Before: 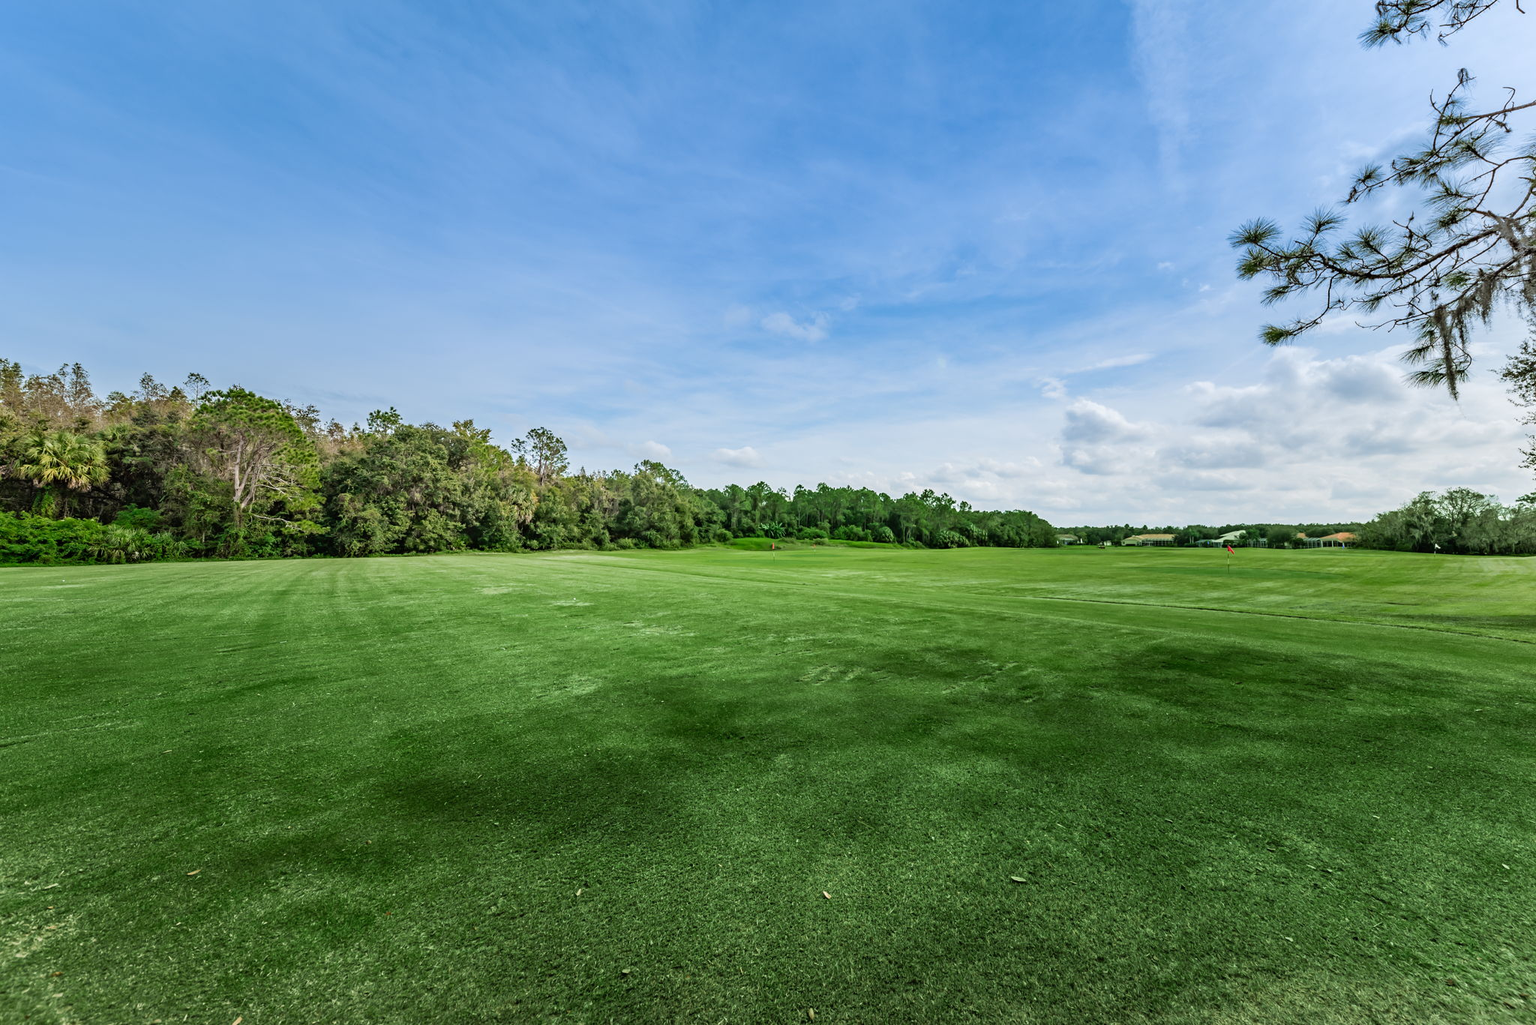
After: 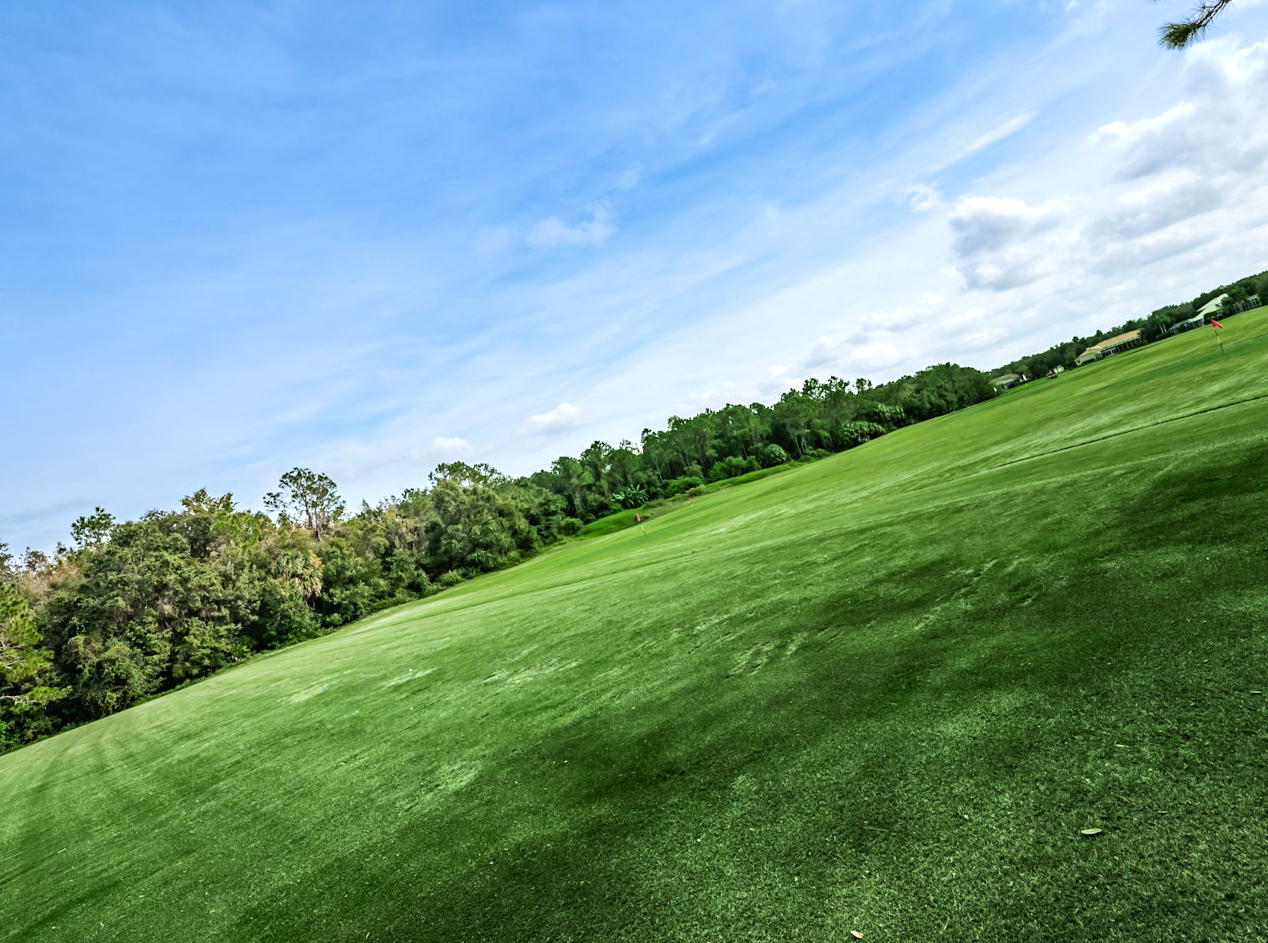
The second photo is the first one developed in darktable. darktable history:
tone equalizer: -8 EV -0.436 EV, -7 EV -0.367 EV, -6 EV -0.323 EV, -5 EV -0.221 EV, -3 EV 0.246 EV, -2 EV 0.345 EV, -1 EV 0.395 EV, +0 EV 0.442 EV, edges refinement/feathering 500, mask exposure compensation -1.57 EV, preserve details no
crop and rotate: angle 18.95°, left 6.905%, right 4.345%, bottom 1.158%
